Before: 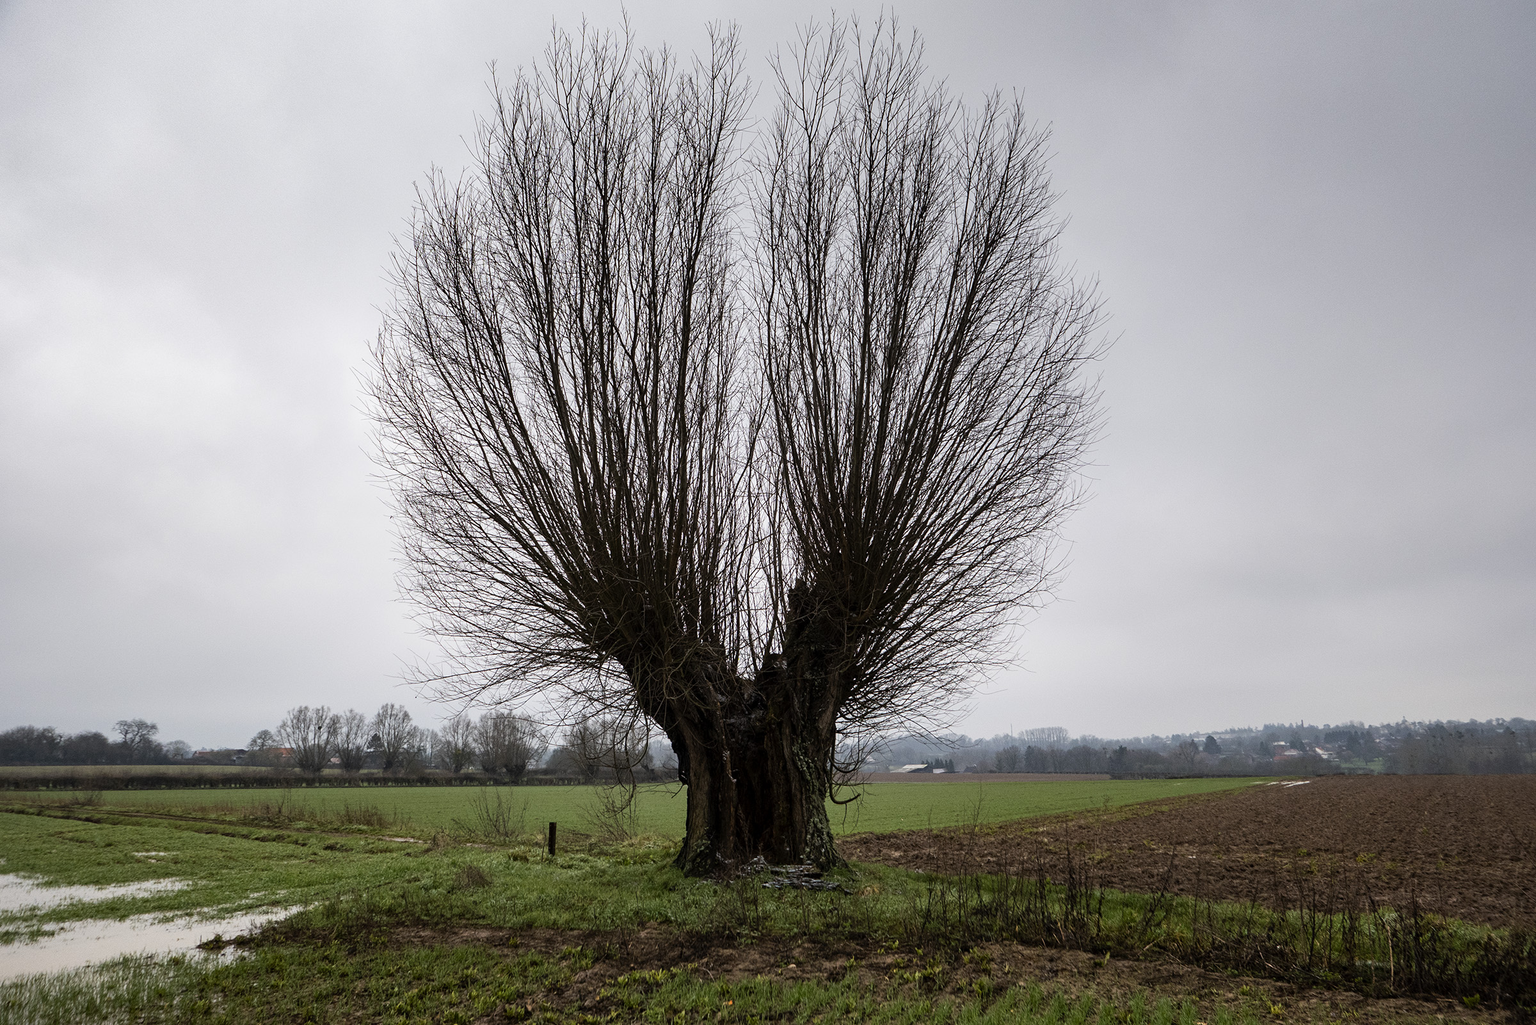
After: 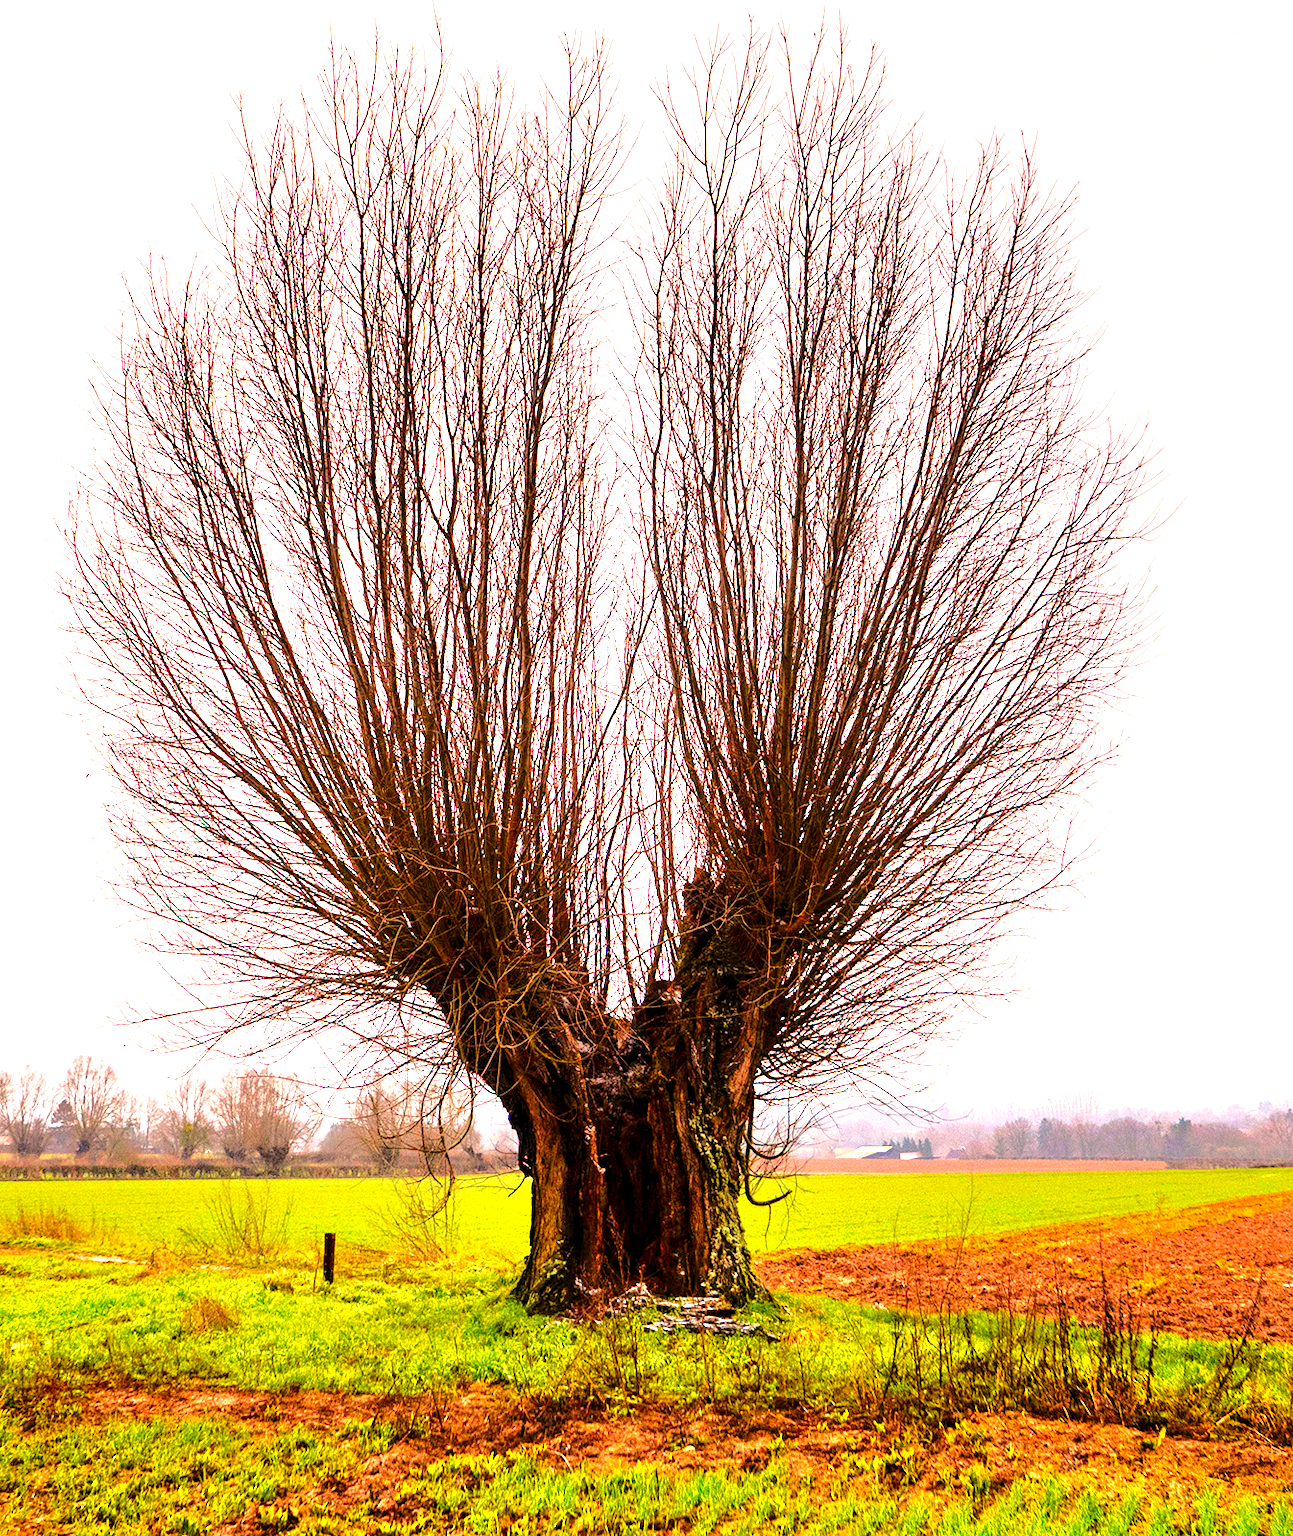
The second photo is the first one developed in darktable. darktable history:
crop: left 21.674%, right 22.086%
levels: levels [0, 0.352, 0.703]
white balance: red 1.127, blue 0.943
color correction: saturation 1.8
tone equalizer: -8 EV 2 EV, -7 EV 2 EV, -6 EV 2 EV, -5 EV 2 EV, -4 EV 2 EV, -3 EV 1.5 EV, -2 EV 1 EV, -1 EV 0.5 EV
